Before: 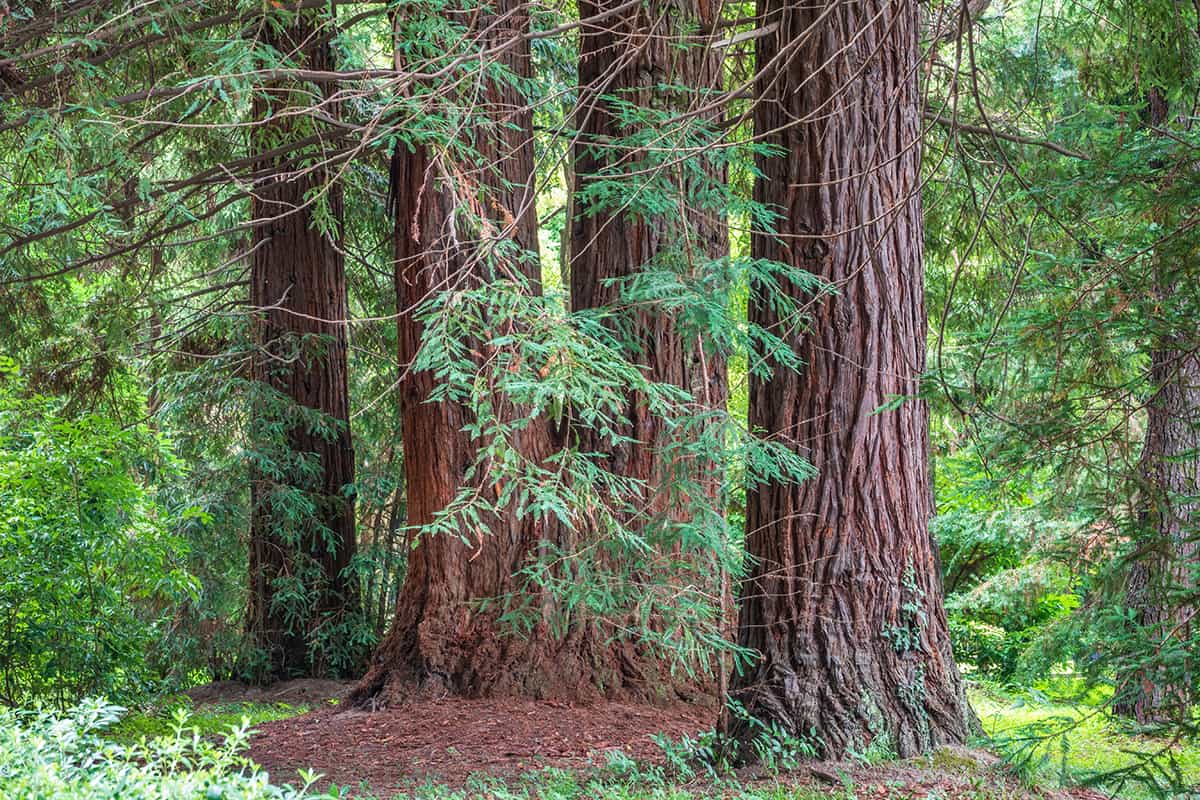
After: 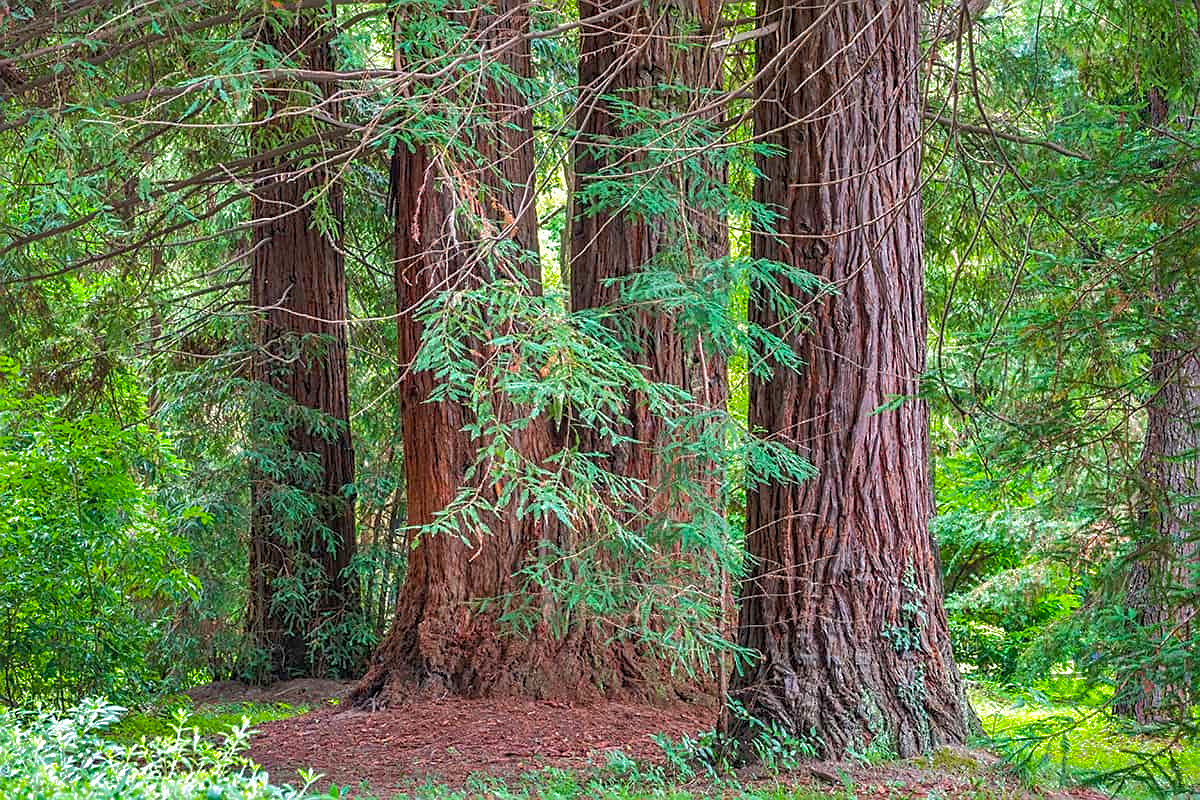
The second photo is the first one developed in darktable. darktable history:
color balance rgb: perceptual saturation grading › global saturation 16.852%, global vibrance 20%
sharpen: on, module defaults
shadows and highlights: highlights -59.91
exposure: exposure 0.127 EV, compensate highlight preservation false
